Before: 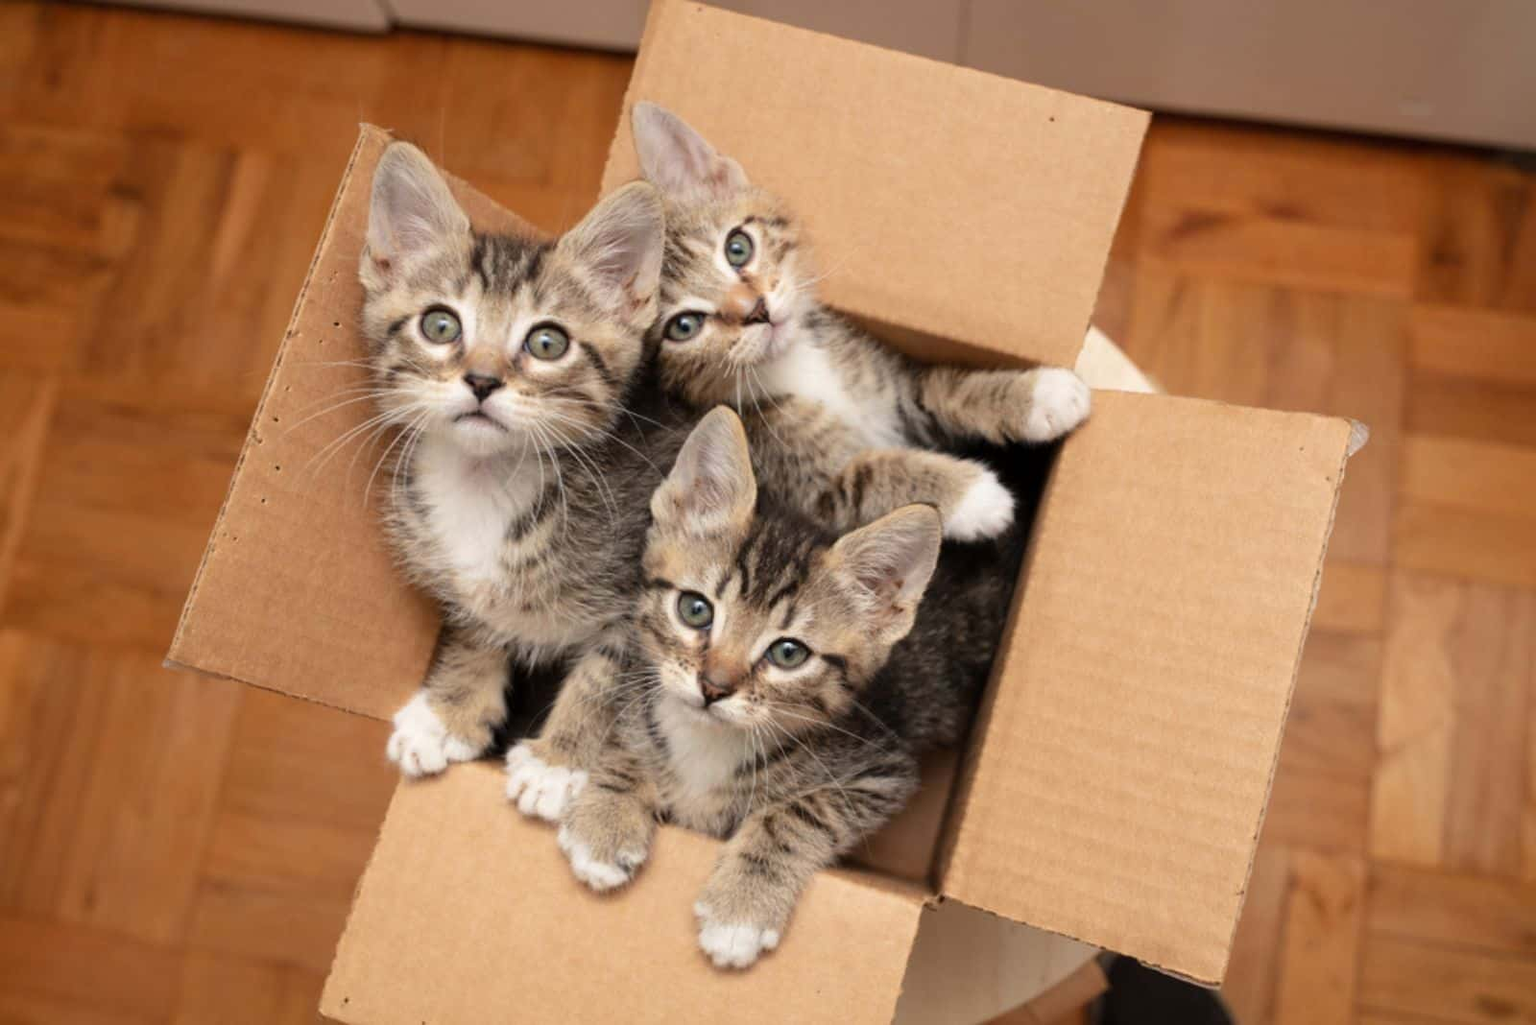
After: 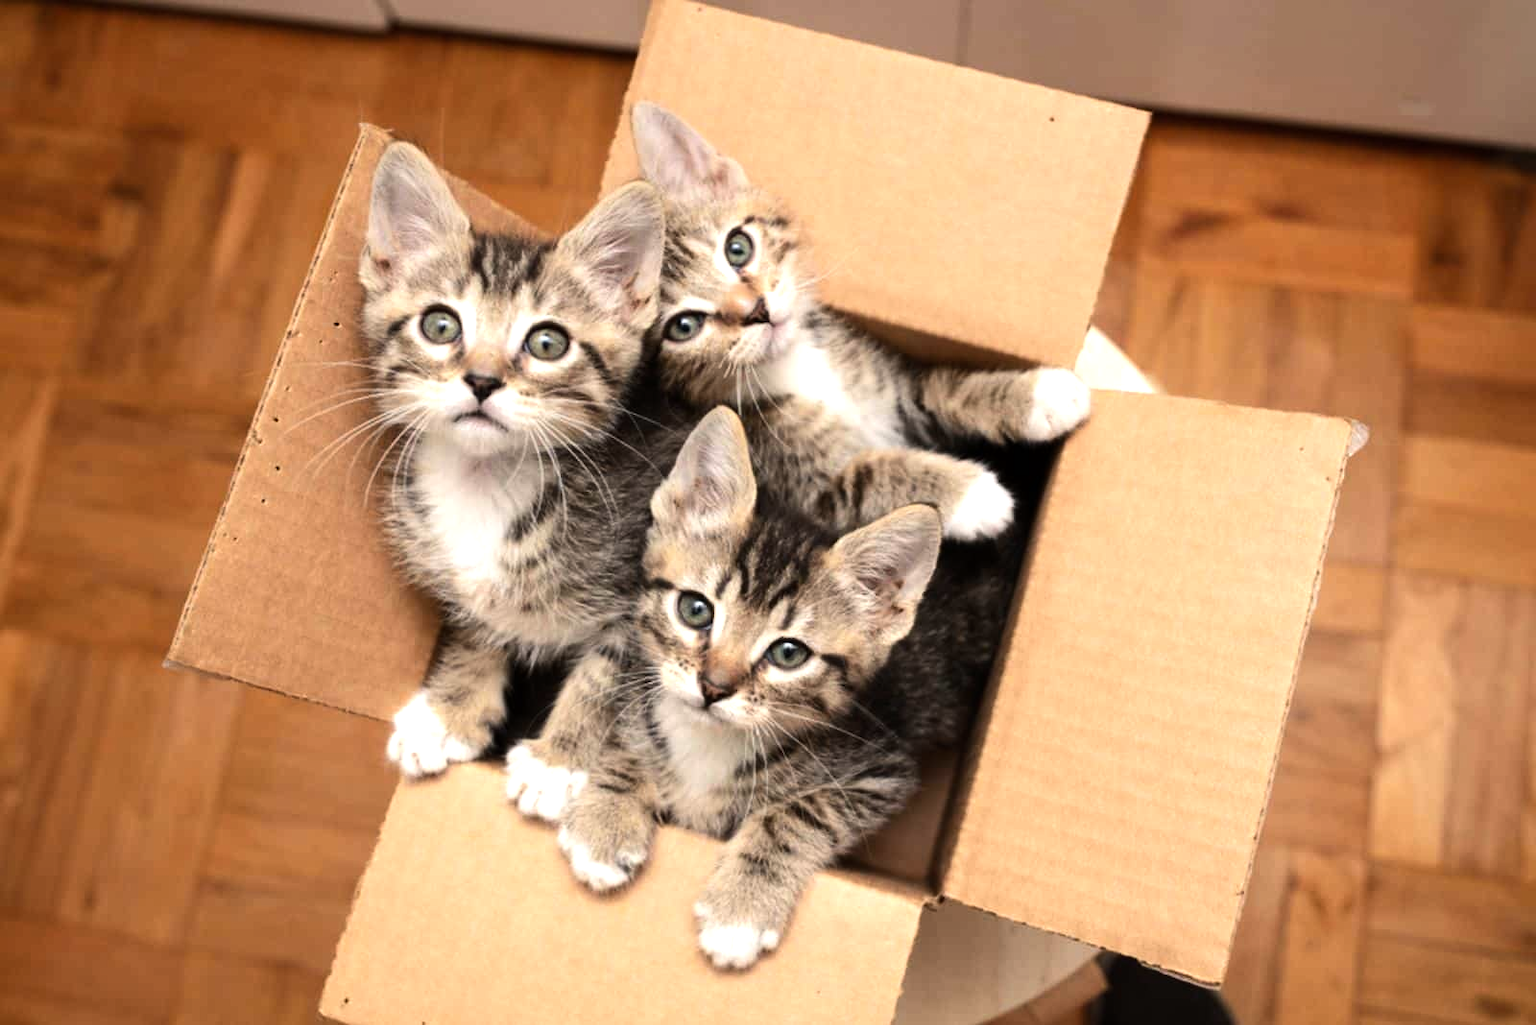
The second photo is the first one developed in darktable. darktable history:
tone equalizer: -8 EV -0.761 EV, -7 EV -0.727 EV, -6 EV -0.615 EV, -5 EV -0.378 EV, -3 EV 0.376 EV, -2 EV 0.6 EV, -1 EV 0.674 EV, +0 EV 0.776 EV, edges refinement/feathering 500, mask exposure compensation -1.57 EV, preserve details no
